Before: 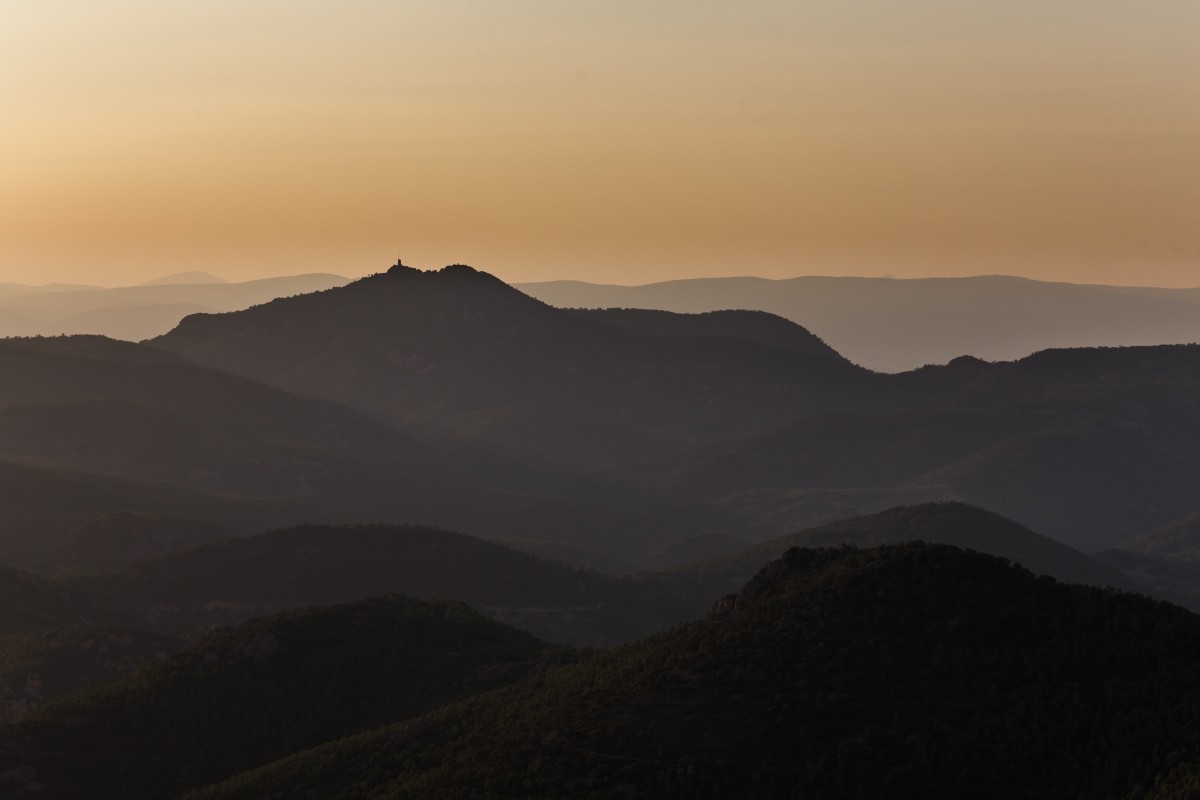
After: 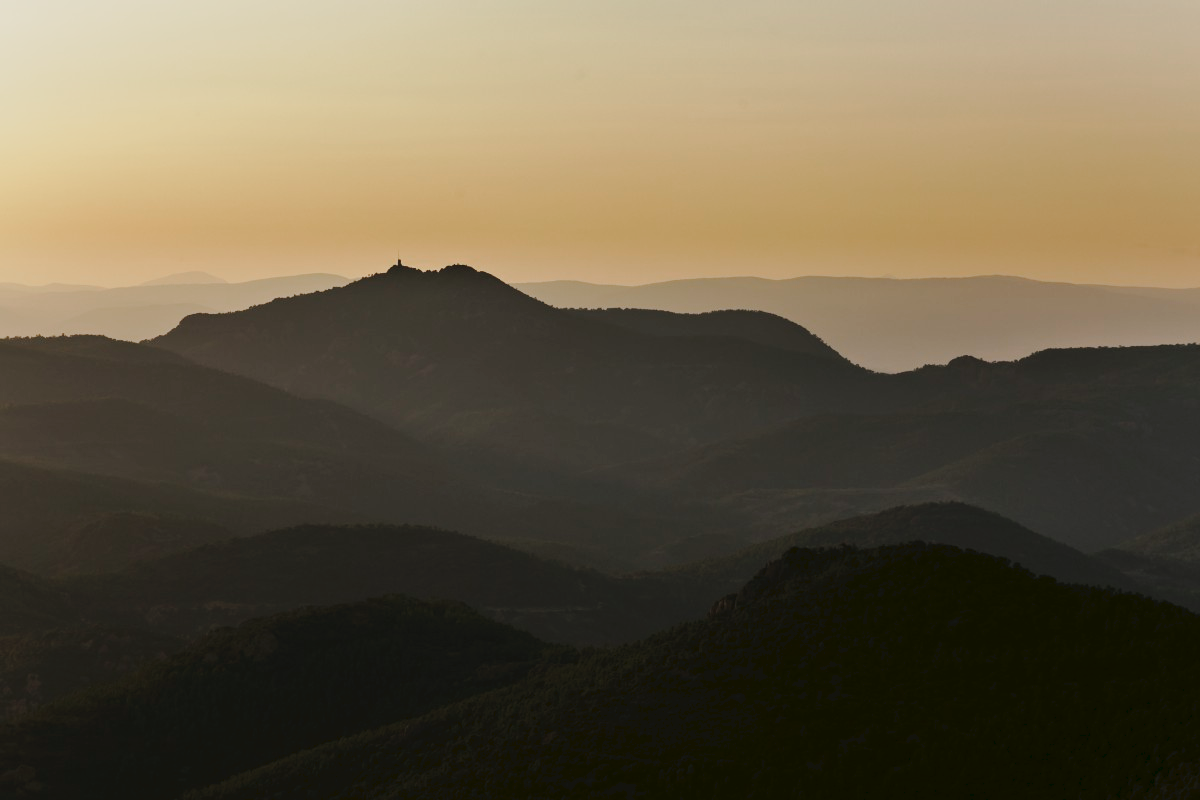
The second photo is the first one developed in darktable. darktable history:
tone curve: curves: ch0 [(0, 0) (0.003, 0.031) (0.011, 0.041) (0.025, 0.054) (0.044, 0.06) (0.069, 0.083) (0.1, 0.108) (0.136, 0.135) (0.177, 0.179) (0.224, 0.231) (0.277, 0.294) (0.335, 0.378) (0.399, 0.463) (0.468, 0.552) (0.543, 0.627) (0.623, 0.694) (0.709, 0.776) (0.801, 0.849) (0.898, 0.905) (1, 1)], preserve colors none
color look up table: target L [91.84, 87.18, 83.18, 84.51, 78.12, 66.84, 69.69, 65.51, 52.49, 54.28, 44.97, 33.95, 21.59, 201.32, 79.05, 74.37, 69.53, 55.58, 52.25, 51.73, 48.88, 44.65, 42.5, 30.85, 21.11, 14.21, 86.16, 68.2, 70.29, 62.41, 71.76, 63.07, 52.16, 47.05, 44.23, 40.03, 38.75, 29.97, 23.75, 14.79, 4.64, 96.84, 94.04, 89.07, 76.03, 66.27, 54.86, 43.39, 3.23], target a [-14.69, -26.39, -38.37, -6.431, -43.82, -11.23, -18.37, -29.14, -43.49, -15.49, -23.19, -25.07, -15.82, 0, 14.74, 39.31, 32.48, 46.58, 39.06, 62.26, 4.926, 8.393, 63.8, 6.453, 35.76, 26.38, 21.06, 16.63, 36.25, 66.66, 55.86, 13.06, 67.49, 30.85, 67.29, 18.23, 46.83, 4.738, 34.2, 29.02, 11.72, -0.585, -45.84, -26.15, -3.536, -19.3, -7.534, -23.99, -6.982], target b [45.57, 22.76, 36.98, 16.57, 26.55, 57.25, 2.936, 8.524, 37.47, 26.78, 34.12, 25.56, 19.09, -0.001, 57.97, 10.75, 47.8, 58.41, 30.05, 39.14, 48.02, 35.78, 54.08, 6.727, 34.43, 8.974, -14.13, 0.836, -31.13, -16.23, -34.66, -46.89, 1.047, -22.47, -27.99, -54.84, -49.37, -21.37, -20.64, -43.29, -17.96, 6.202, -10.44, -8.61, -21.18, -24, -40.18, -3.843, 2.805], num patches 49
